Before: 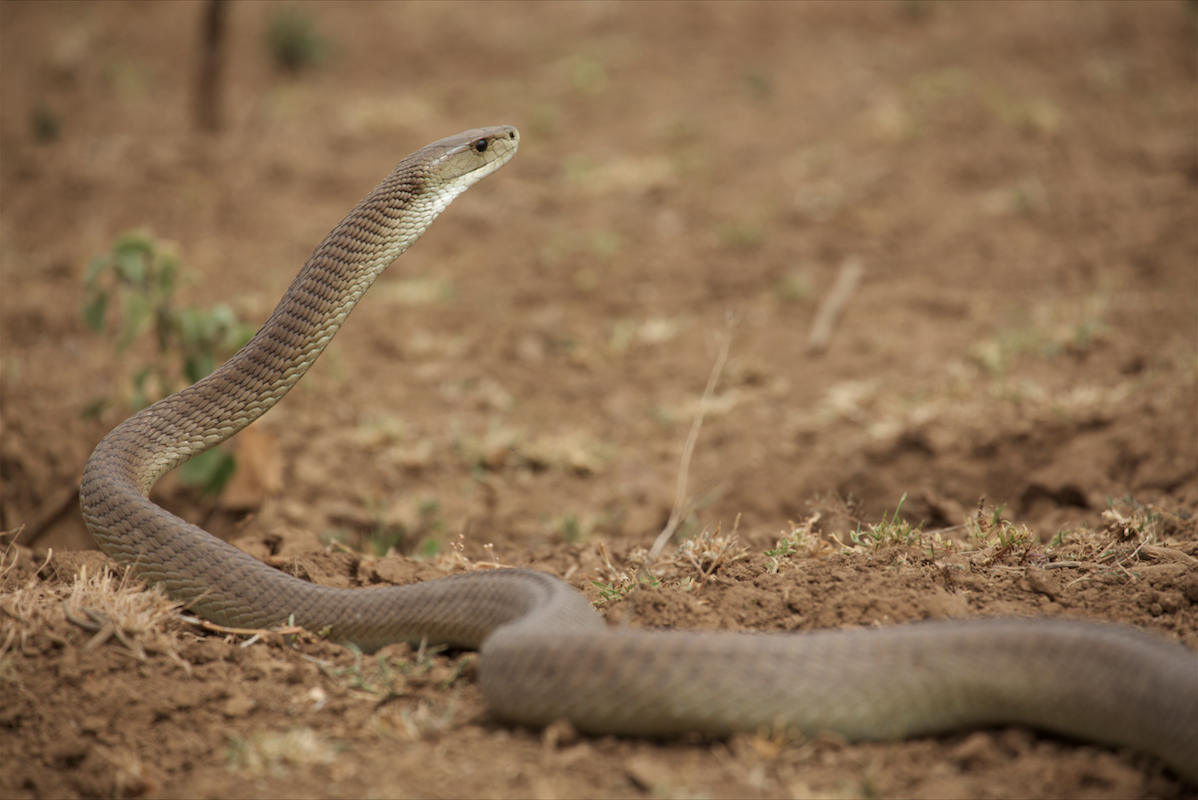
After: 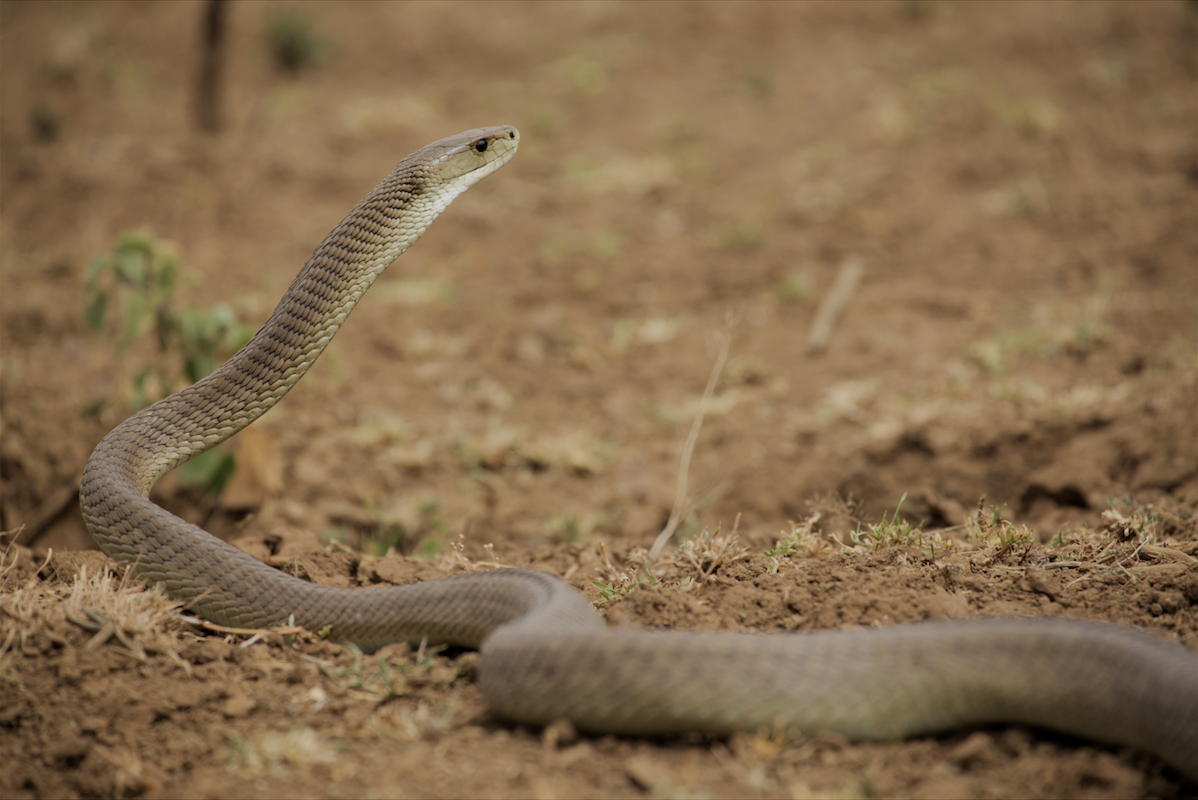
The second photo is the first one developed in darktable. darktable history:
color zones: curves: ch0 [(0.068, 0.464) (0.25, 0.5) (0.48, 0.508) (0.75, 0.536) (0.886, 0.476) (0.967, 0.456)]; ch1 [(0.066, 0.456) (0.25, 0.5) (0.616, 0.508) (0.746, 0.56) (0.934, 0.444)]
filmic rgb: black relative exposure -7.65 EV, white relative exposure 4.56 EV, hardness 3.61, contrast 1.05
